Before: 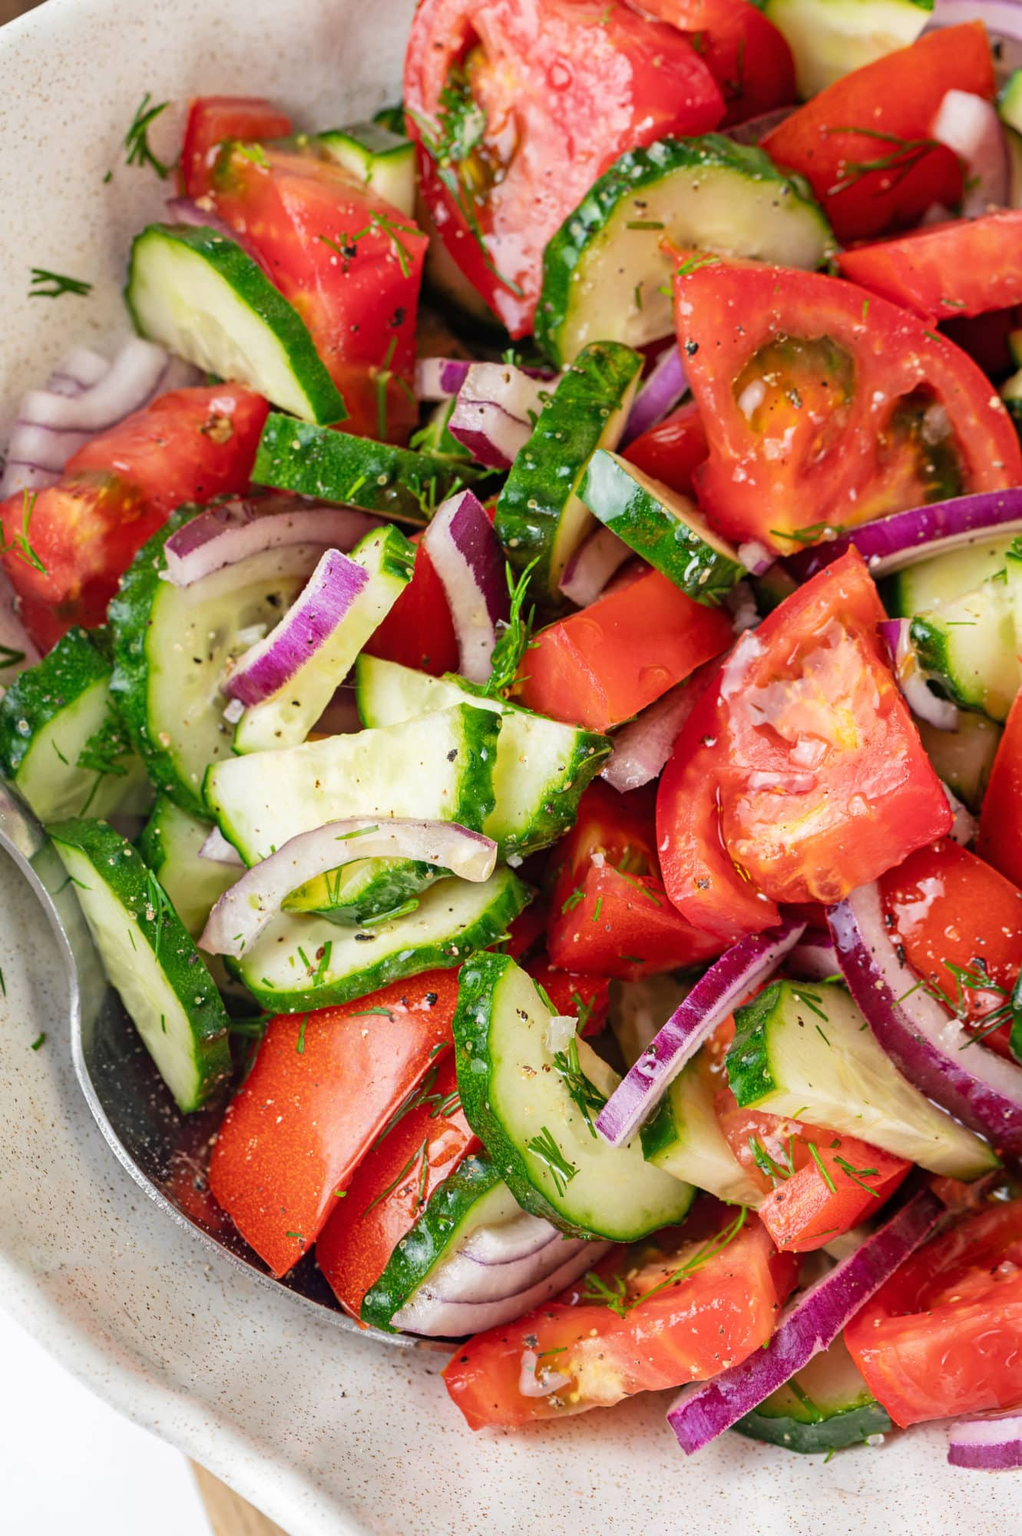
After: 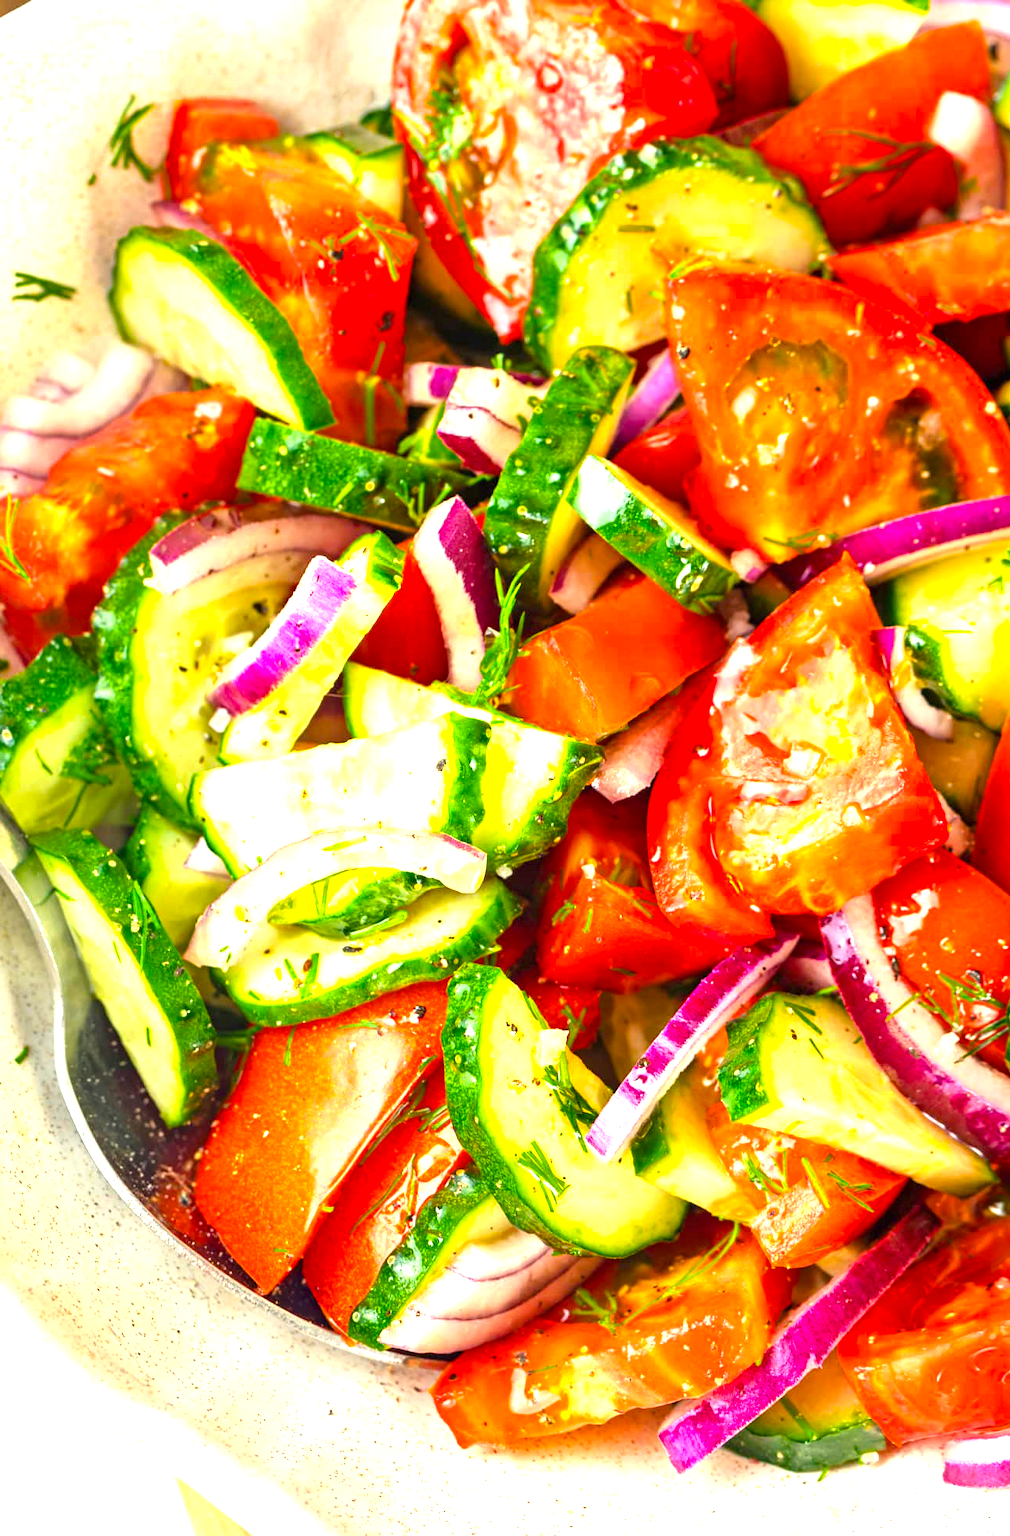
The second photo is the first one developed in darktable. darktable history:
crop and rotate: left 1.775%, right 0.584%, bottom 1.239%
exposure: black level correction 0, exposure 1.345 EV, compensate highlight preservation false
color balance rgb: highlights gain › chroma 1.094%, highlights gain › hue 60.05°, perceptual saturation grading › global saturation 29.889%, global vibrance 20%
color correction: highlights a* -5.92, highlights b* 10.89
